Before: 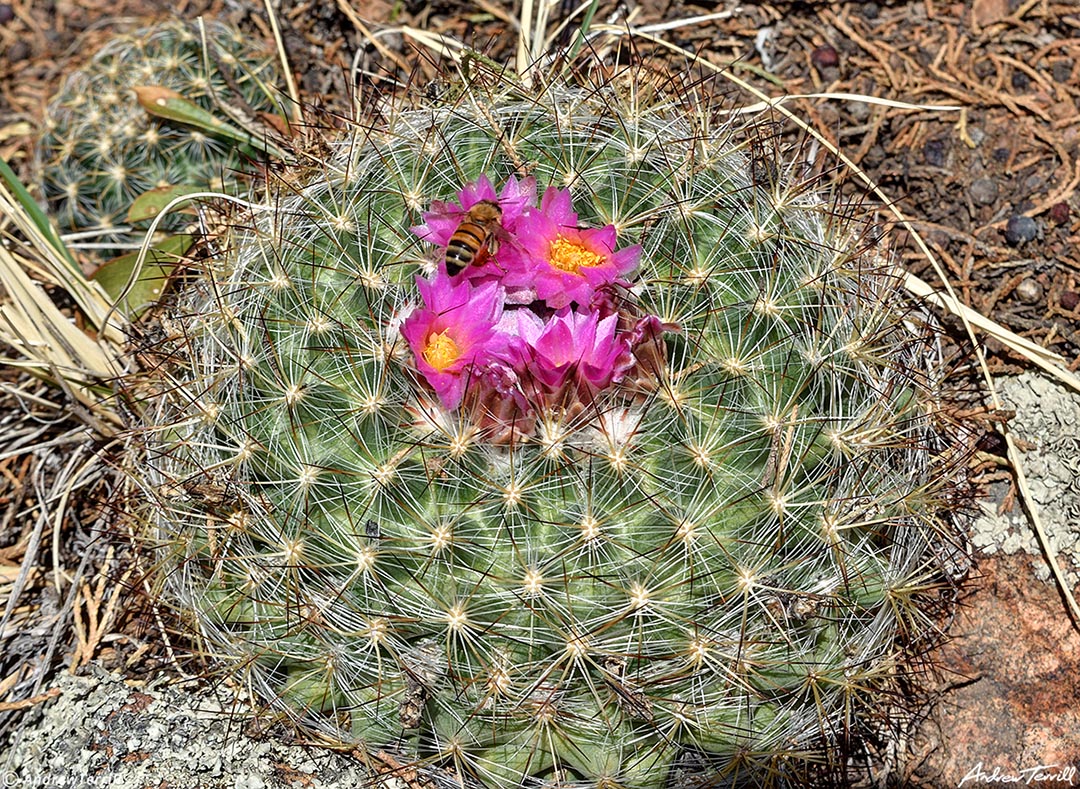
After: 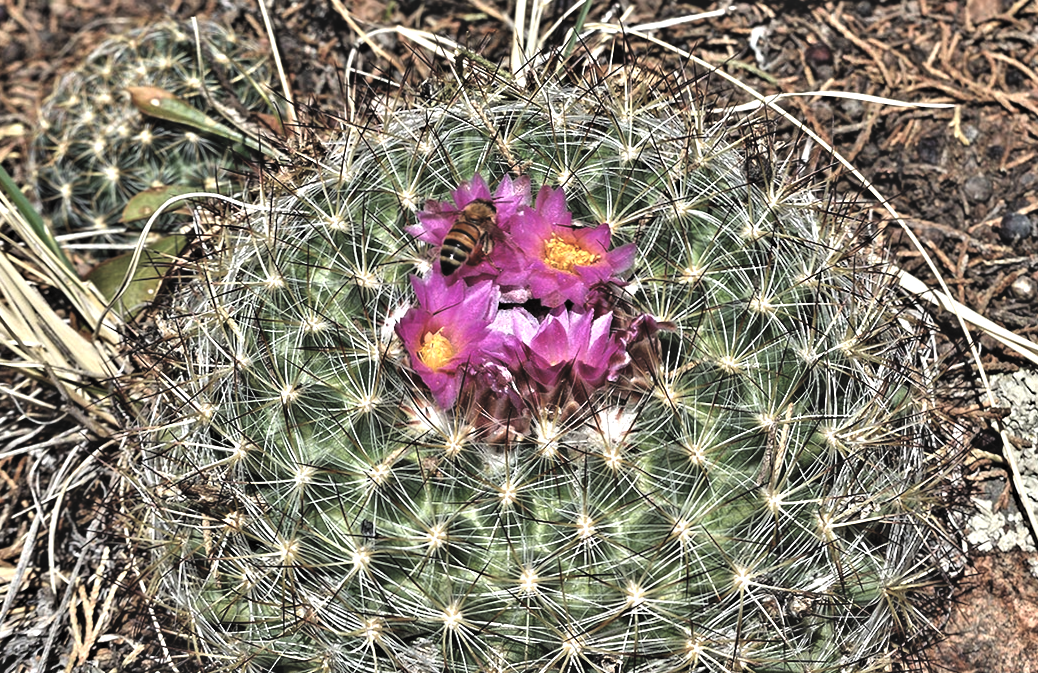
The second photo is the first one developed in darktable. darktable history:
contrast equalizer: y [[0.511, 0.558, 0.631, 0.632, 0.559, 0.512], [0.5 ×6], [0.507, 0.559, 0.627, 0.644, 0.647, 0.647], [0 ×6], [0 ×6]]
exposure: black level correction -0.062, exposure -0.05 EV, compensate highlight preservation false
crop and rotate: angle 0.2°, left 0.275%, right 3.127%, bottom 14.18%
levels: mode automatic, black 0.023%, white 99.97%, levels [0.062, 0.494, 0.925]
